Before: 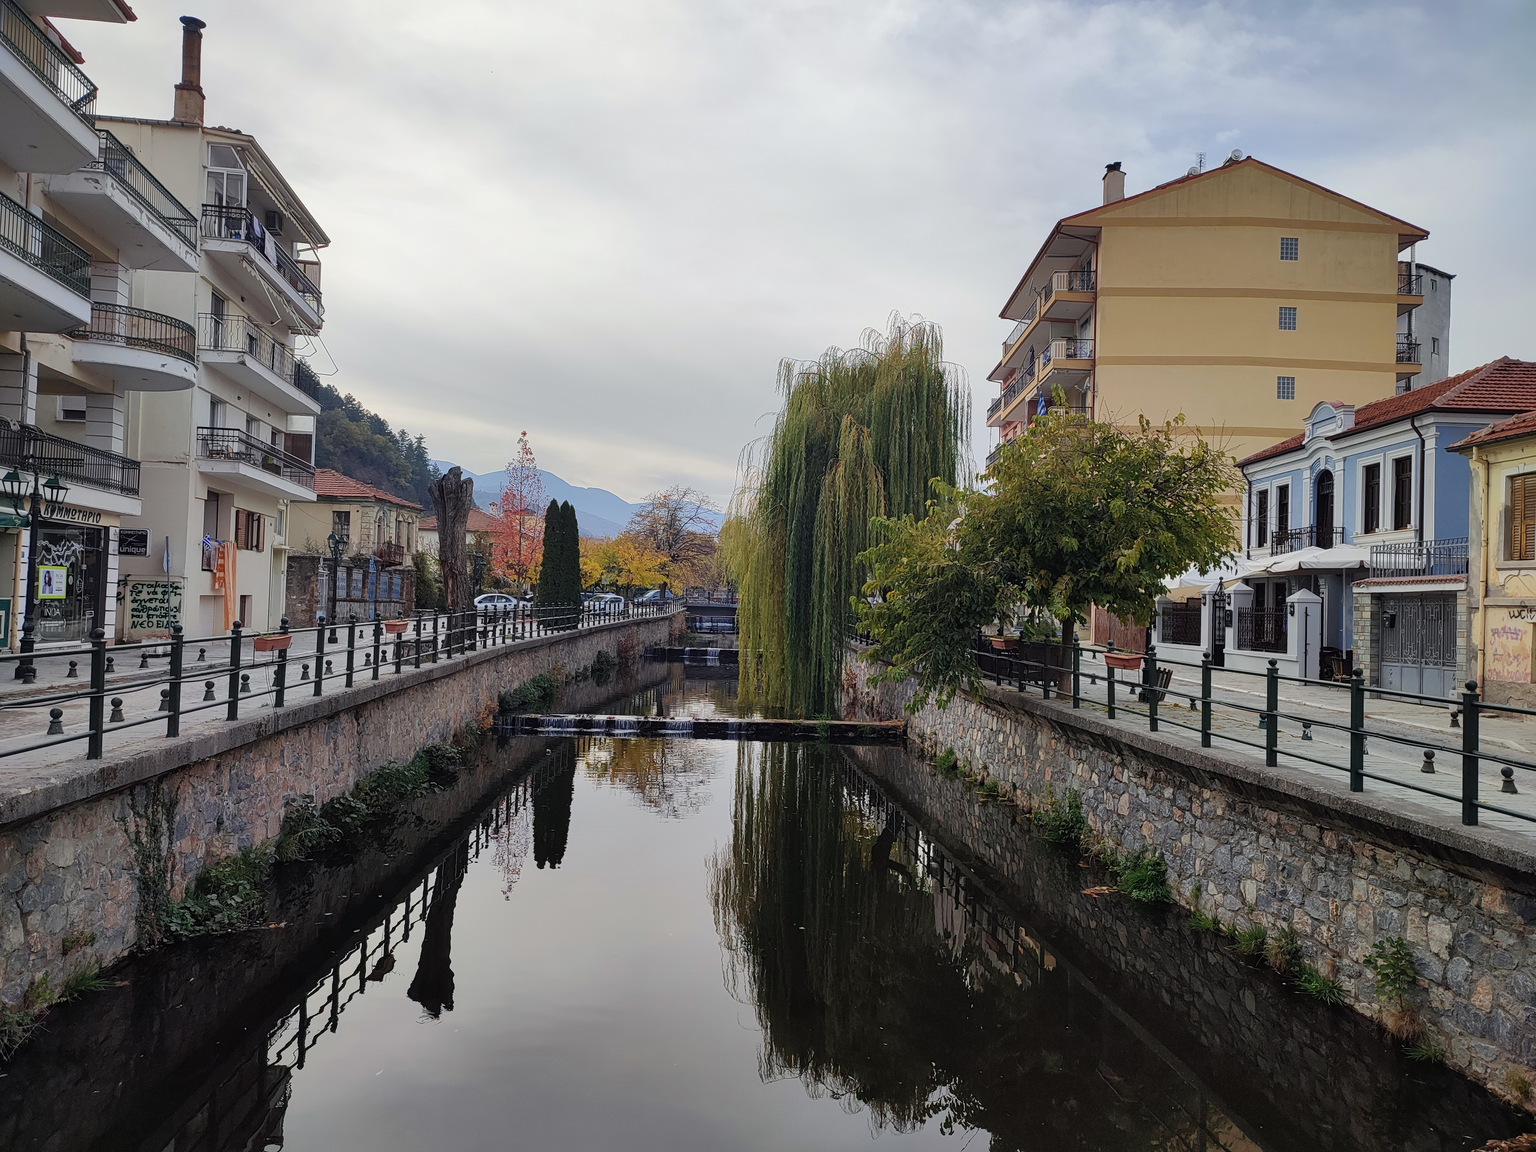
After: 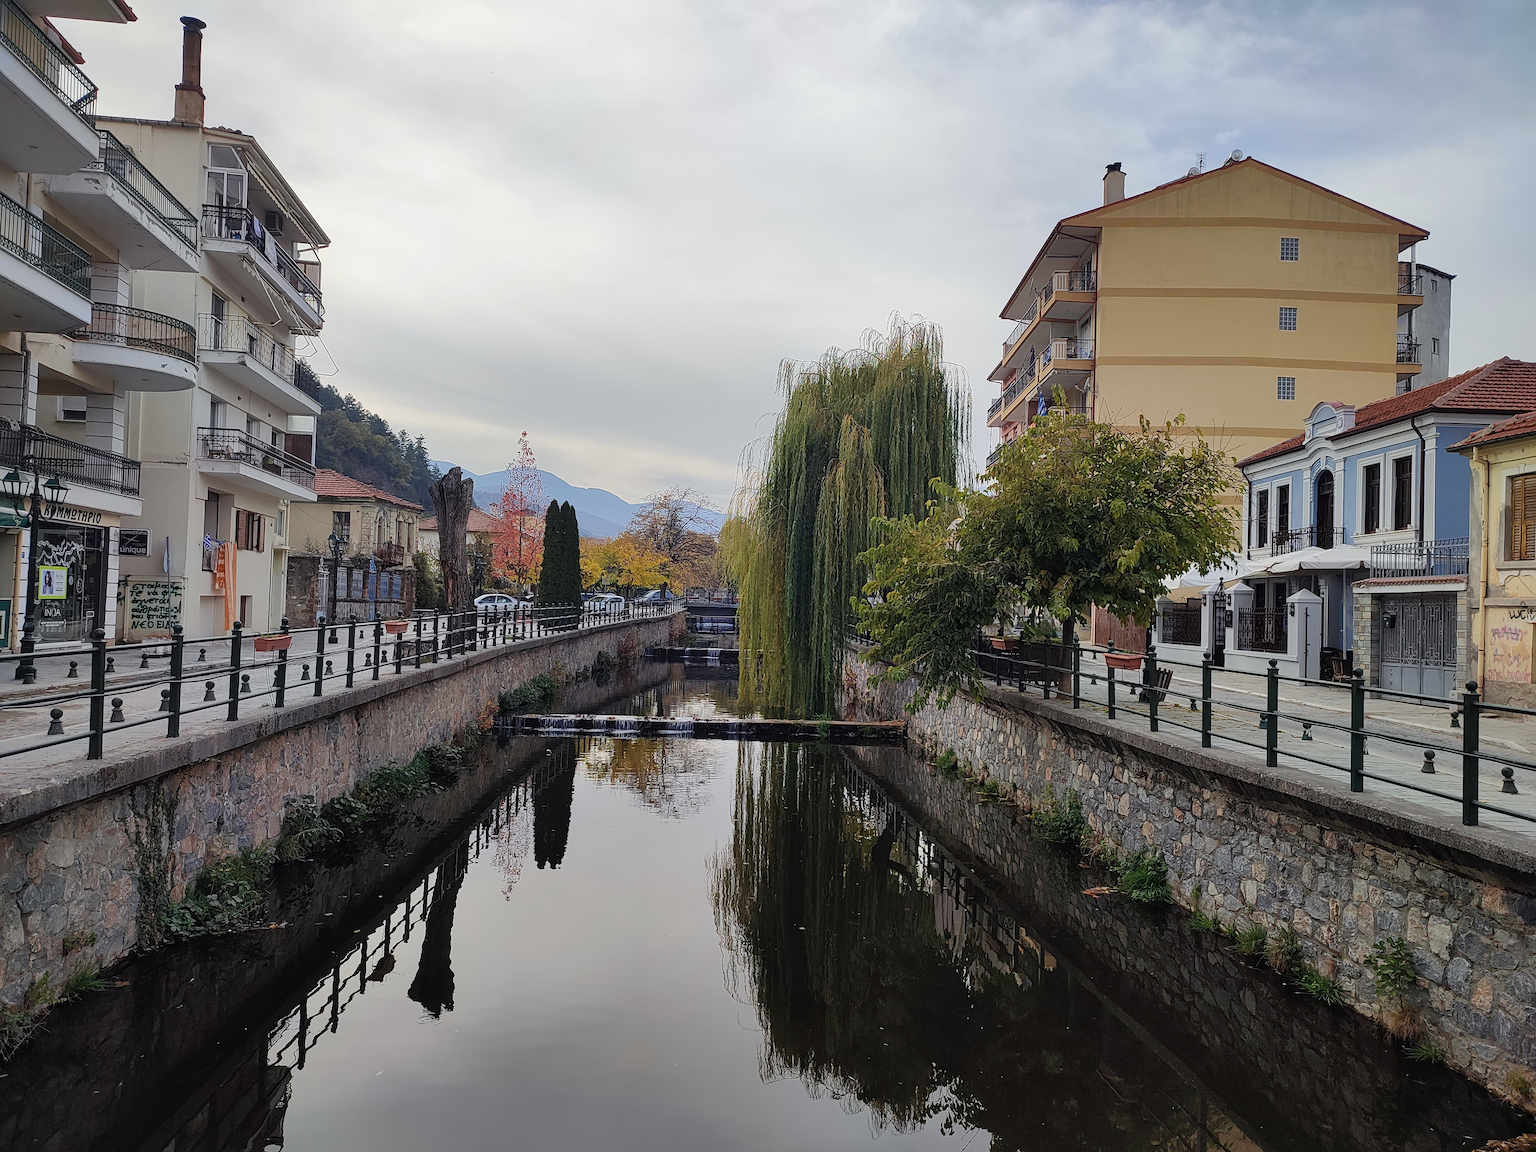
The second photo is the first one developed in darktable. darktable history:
sharpen: radius 1.437, amount 0.399, threshold 1.529
